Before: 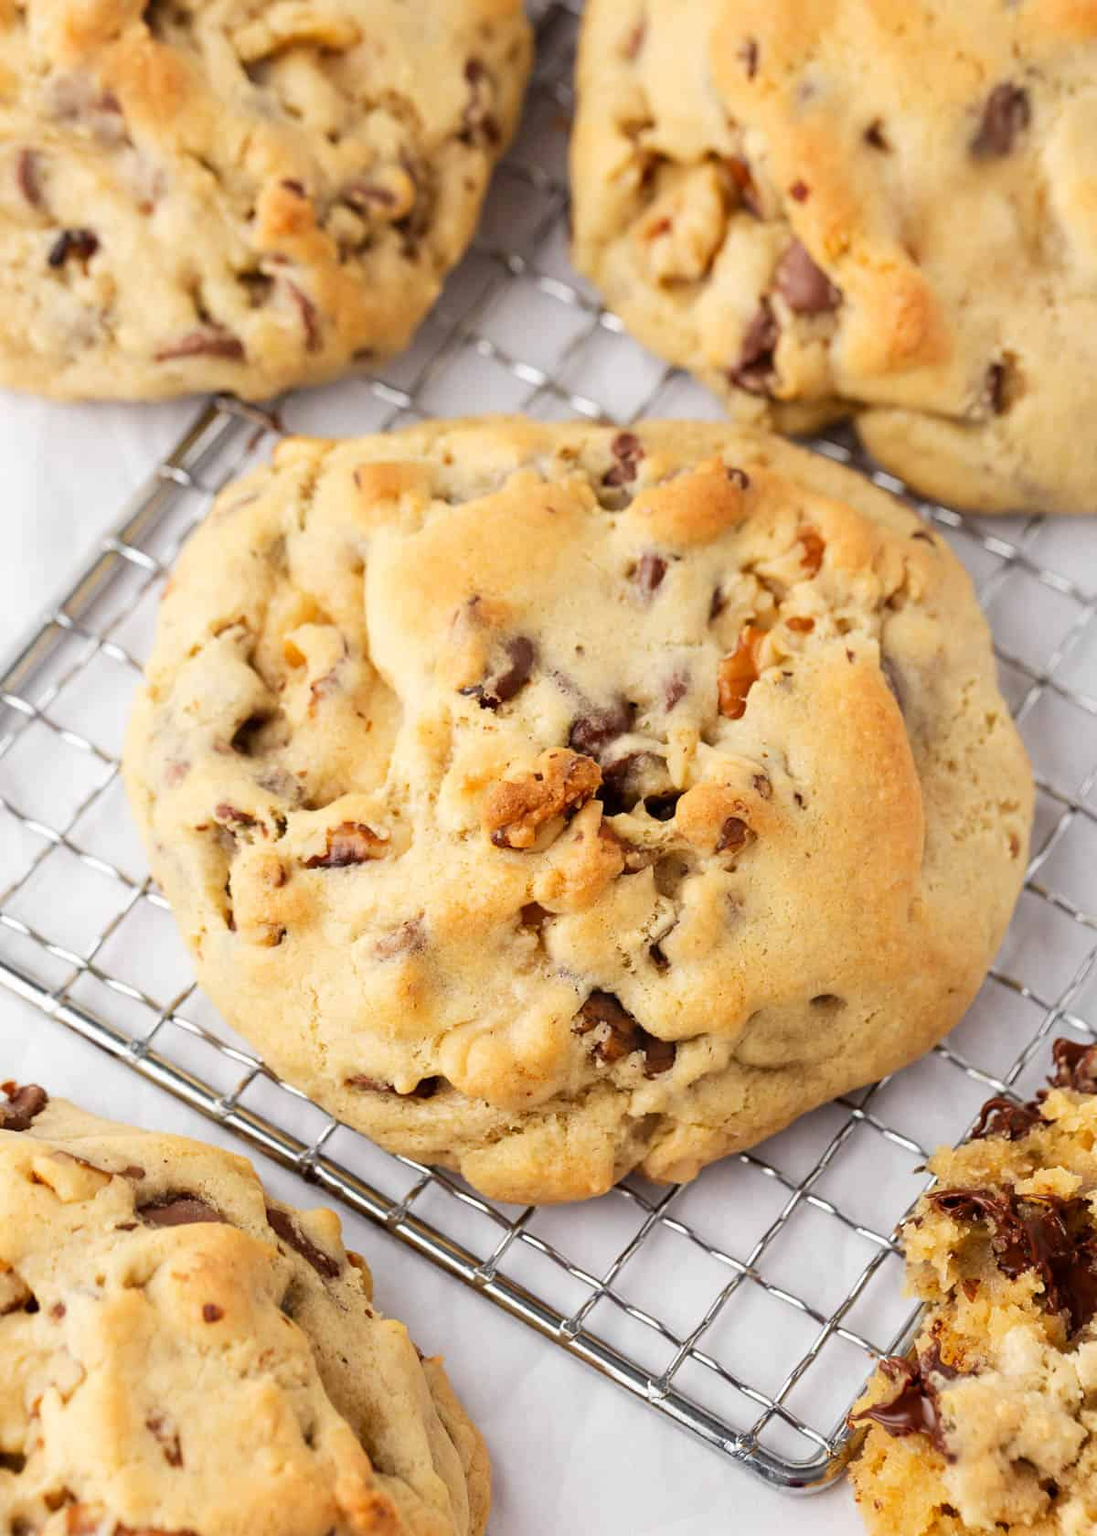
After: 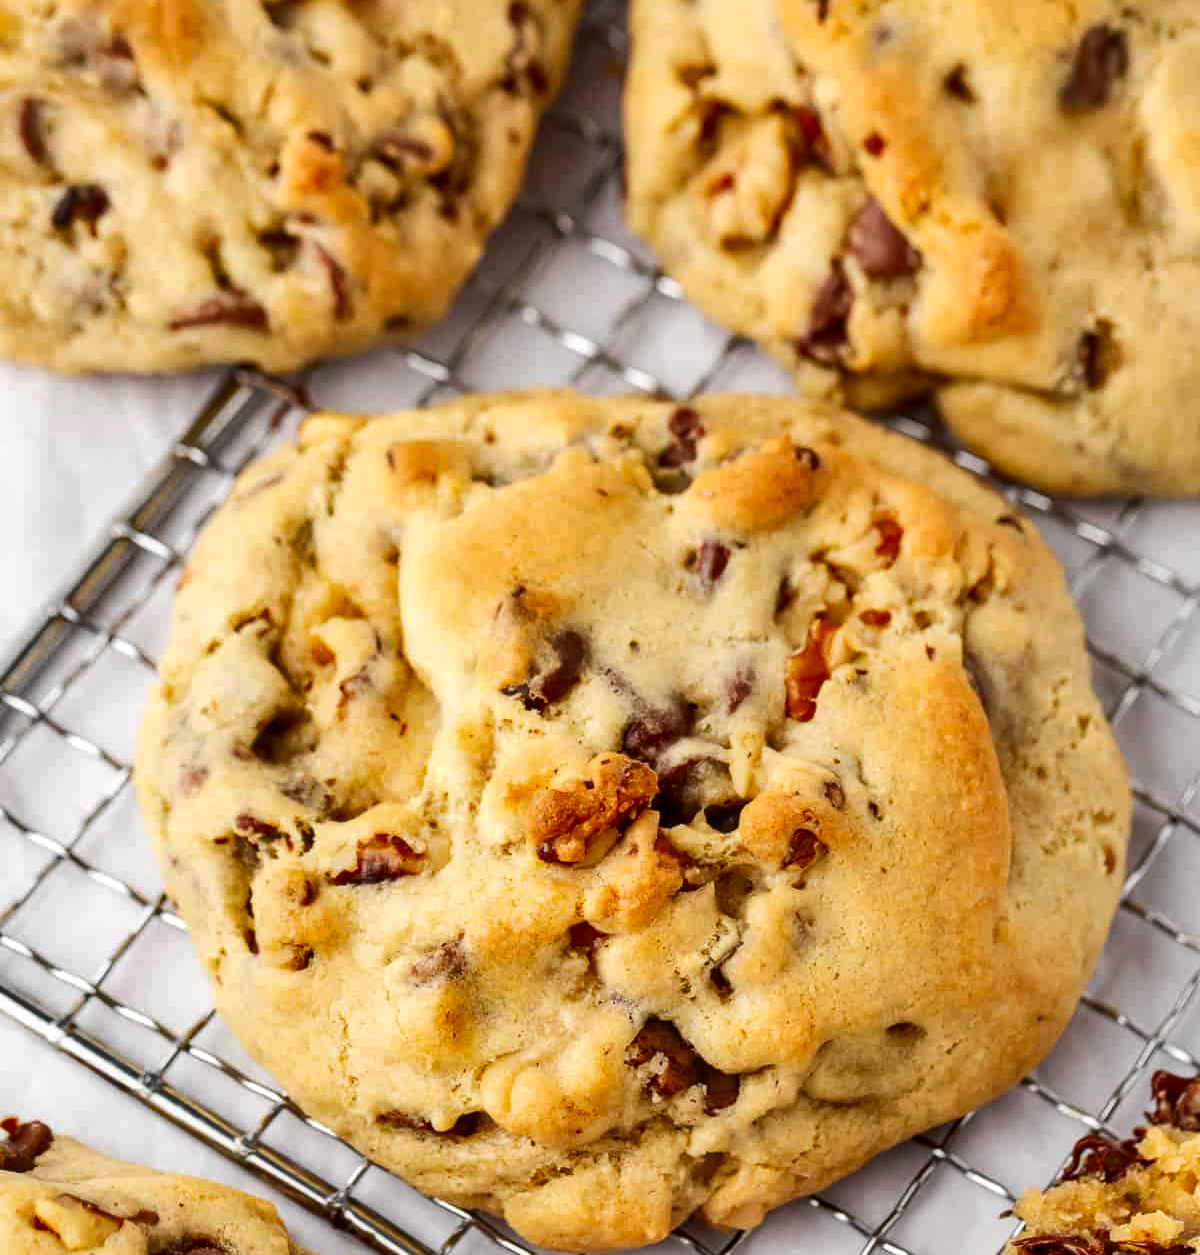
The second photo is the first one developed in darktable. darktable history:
local contrast: on, module defaults
crop: top 3.909%, bottom 21.339%
contrast brightness saturation: contrast 0.128, brightness -0.054, saturation 0.164
shadows and highlights: soften with gaussian
